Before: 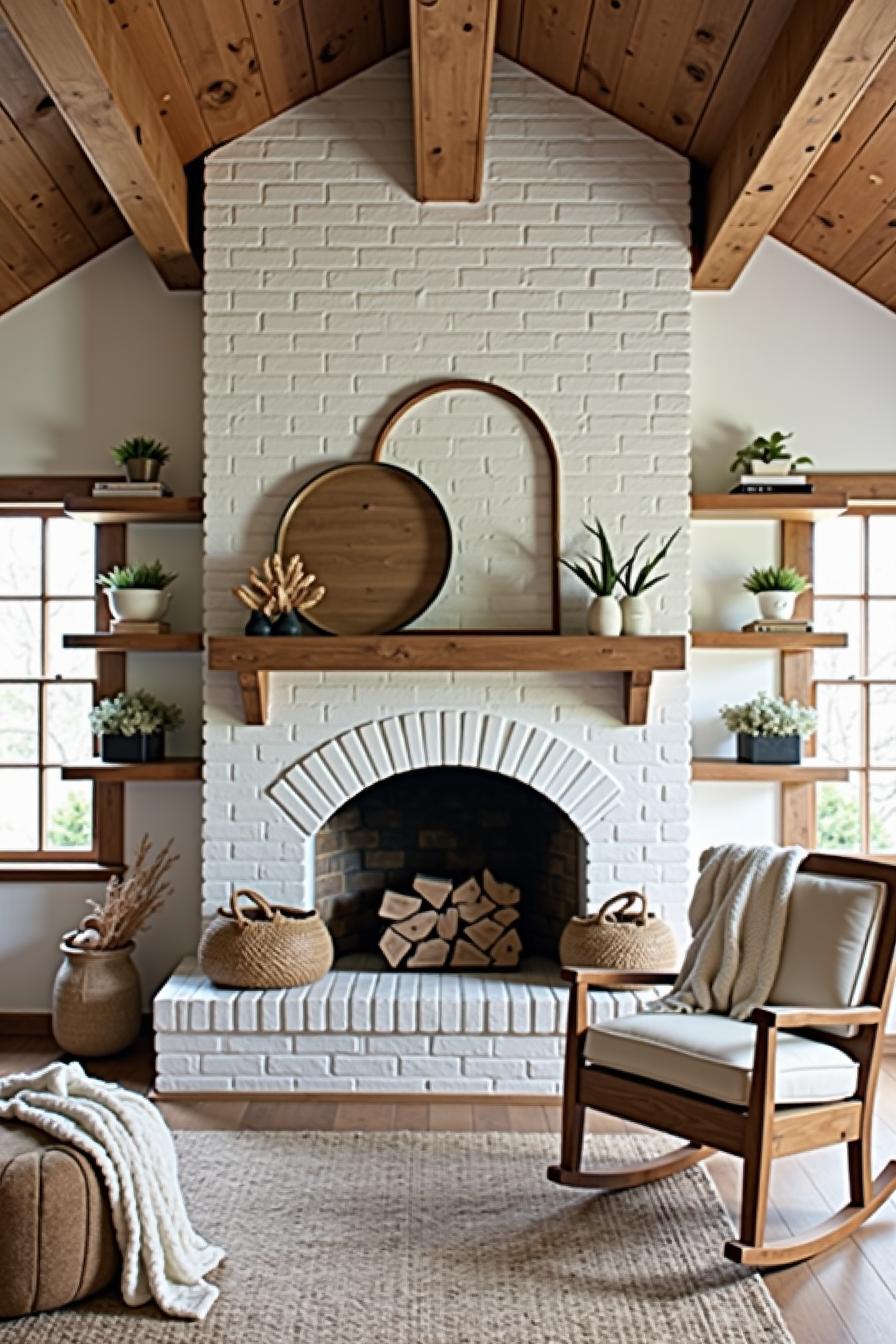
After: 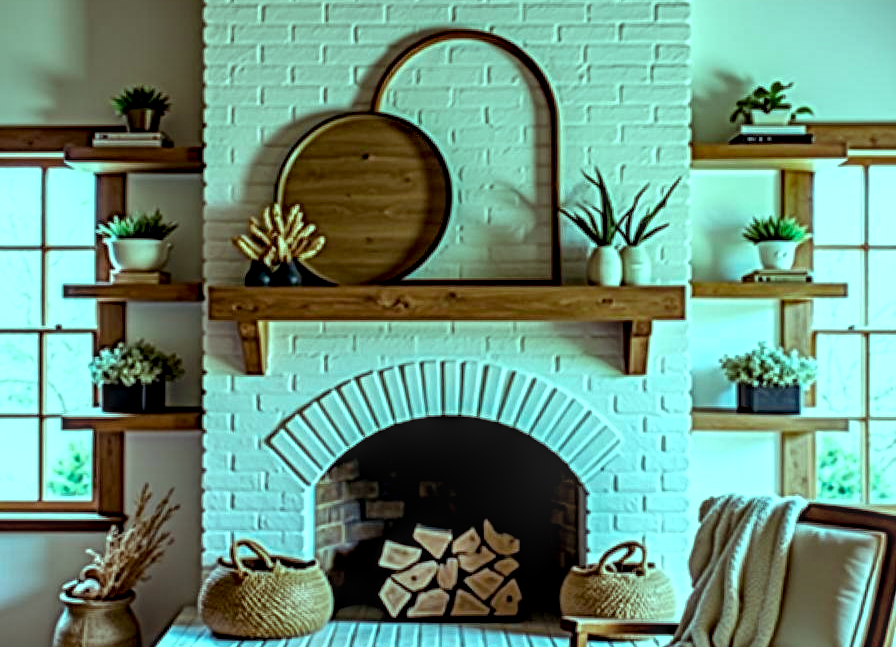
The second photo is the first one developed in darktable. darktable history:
color balance rgb: shadows lift › chroma 3.131%, shadows lift › hue 278.38°, highlights gain › chroma 7.559%, highlights gain › hue 184.44°, perceptual saturation grading › global saturation 3.161%, global vibrance 42.768%
exposure: black level correction 0.007, compensate highlight preservation false
crop and rotate: top 26.062%, bottom 25.782%
contrast brightness saturation: contrast 0.011, saturation -0.064
local contrast: highlights 0%, shadows 2%, detail 182%
color zones: curves: ch2 [(0, 0.5) (0.143, 0.517) (0.286, 0.571) (0.429, 0.522) (0.571, 0.5) (0.714, 0.5) (0.857, 0.5) (1, 0.5)]
base curve: preserve colors none
contrast equalizer: octaves 7, y [[0.6 ×6], [0.55 ×6], [0 ×6], [0 ×6], [0 ×6]], mix -0.187
